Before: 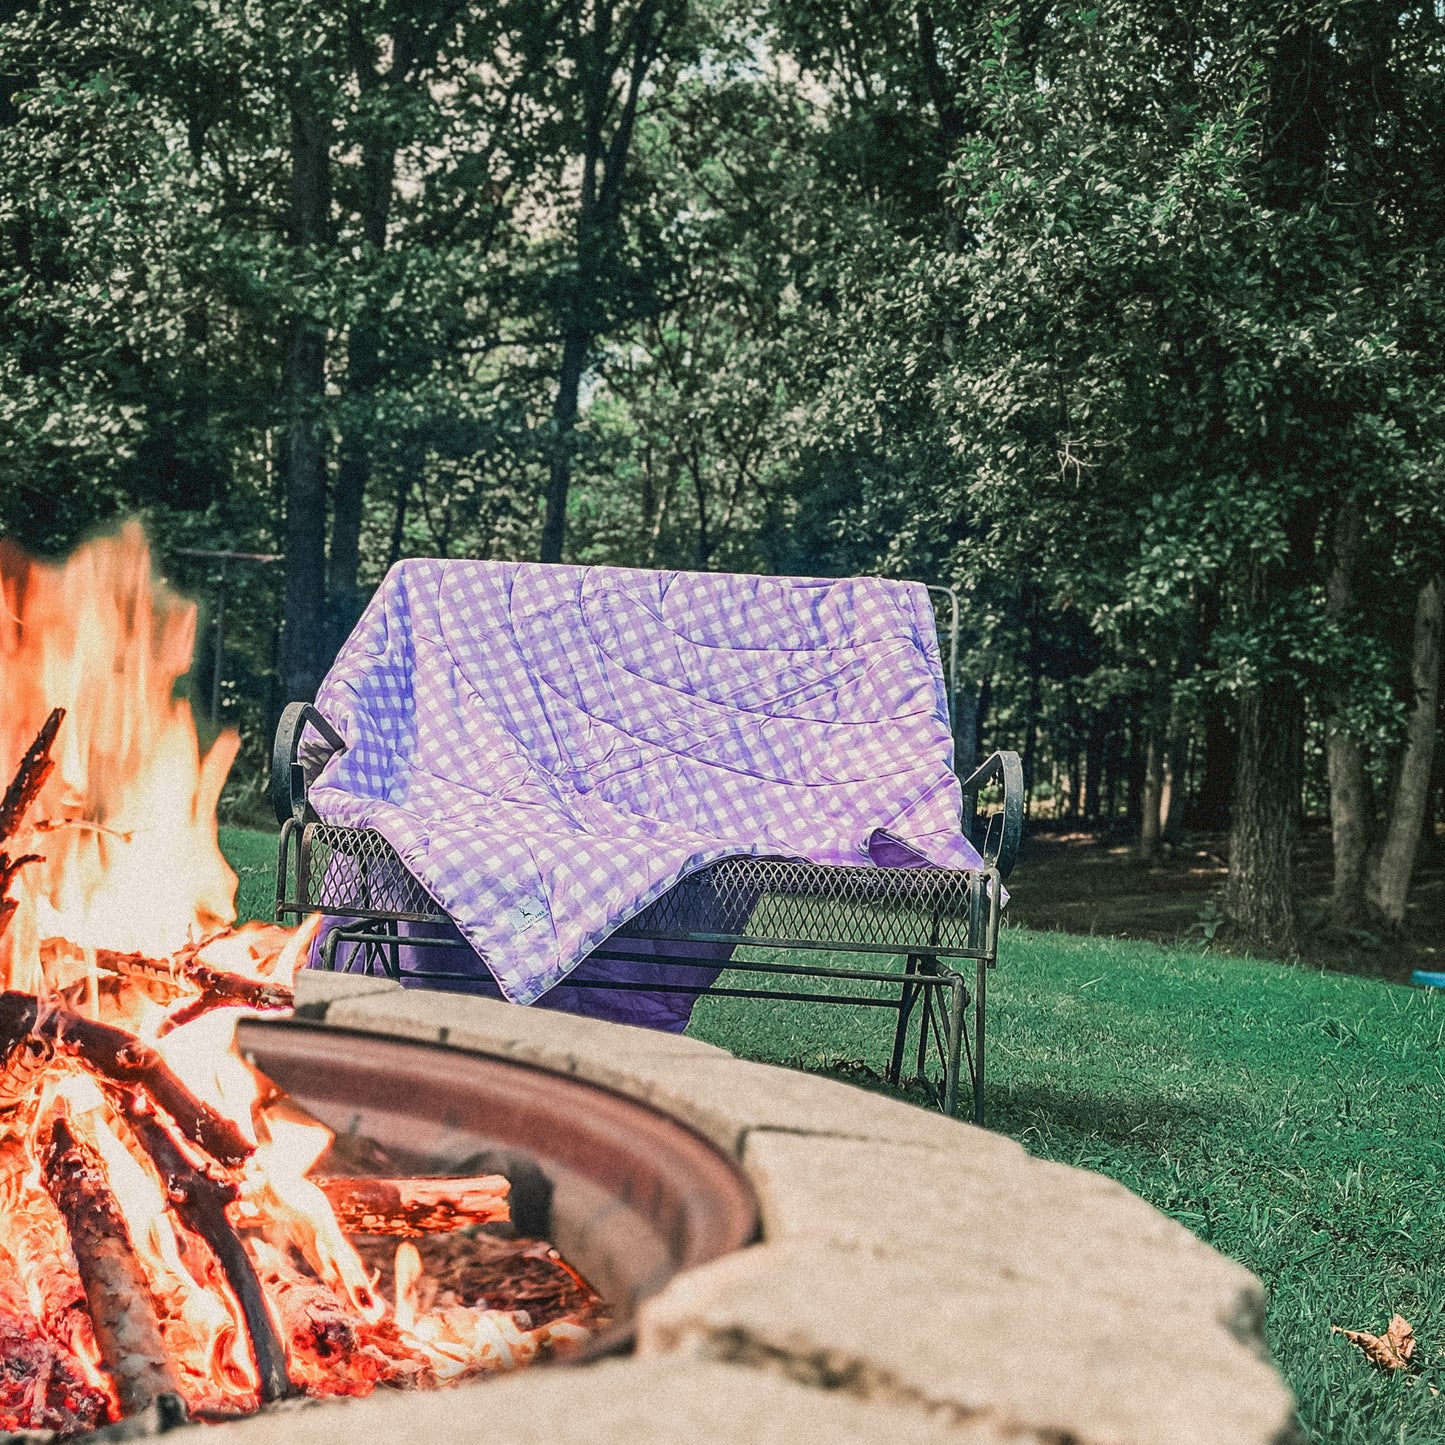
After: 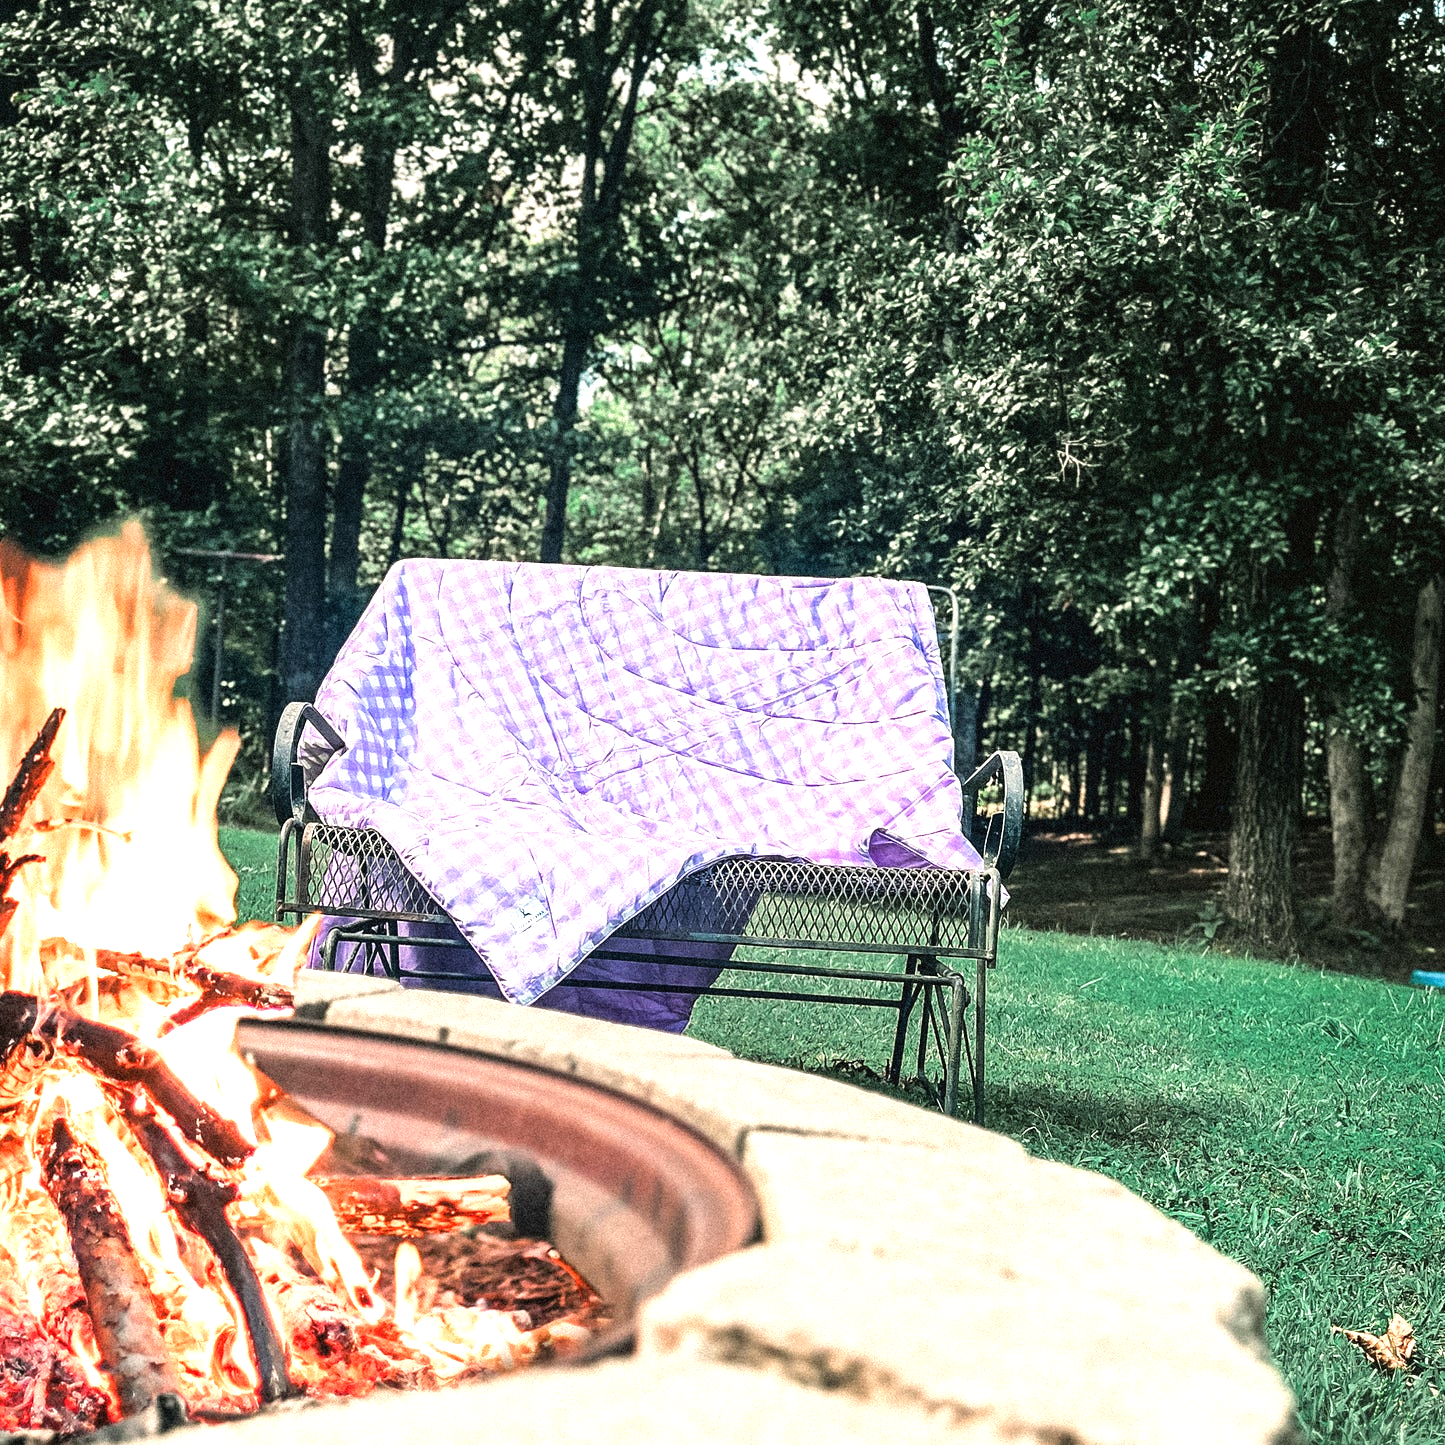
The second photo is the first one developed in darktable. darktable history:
tone equalizer: -8 EV -1.07 EV, -7 EV -1 EV, -6 EV -0.828 EV, -5 EV -0.564 EV, -3 EV 0.569 EV, -2 EV 0.865 EV, -1 EV 0.987 EV, +0 EV 1.07 EV
